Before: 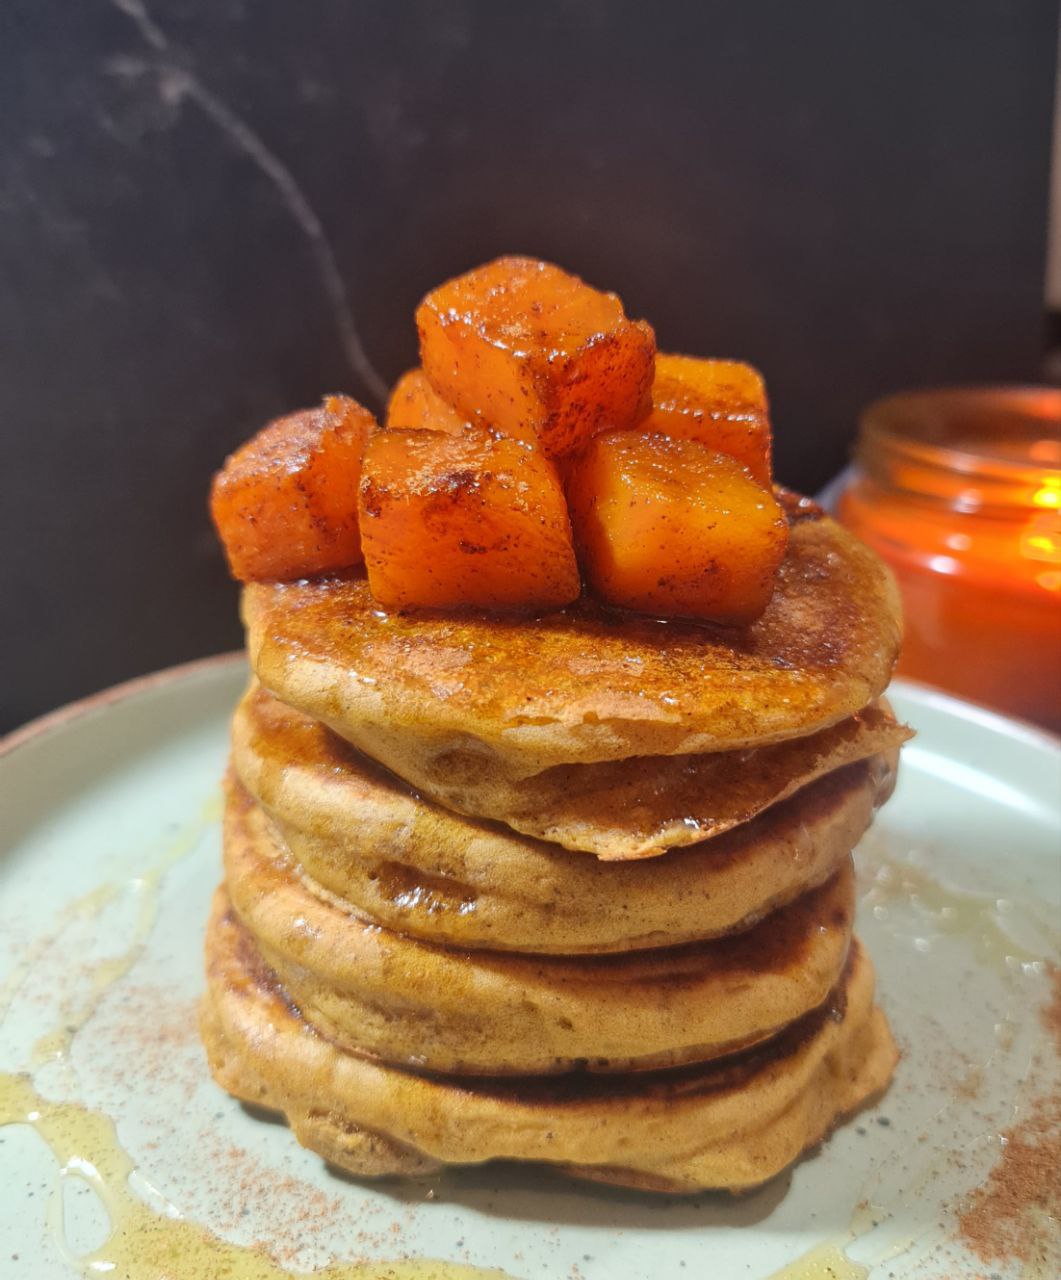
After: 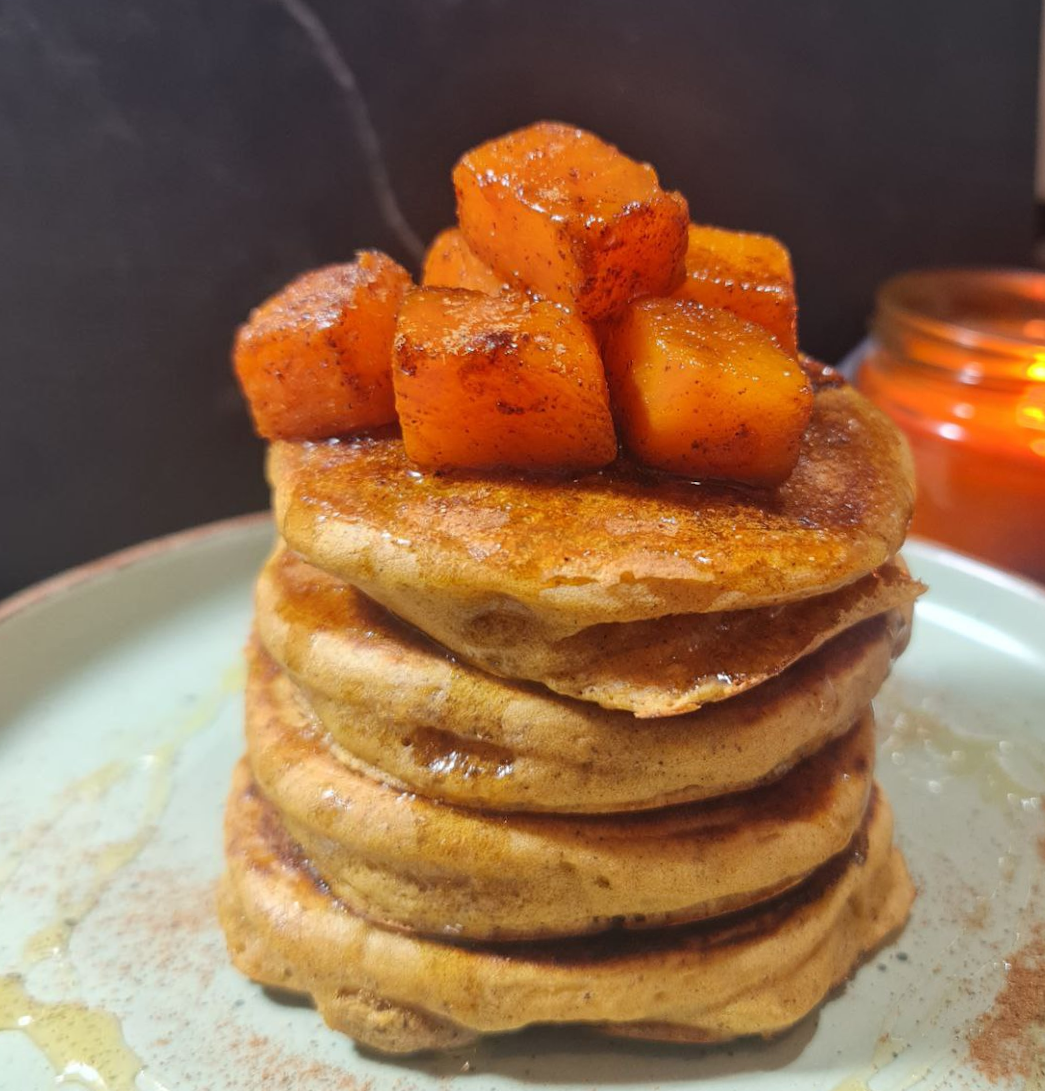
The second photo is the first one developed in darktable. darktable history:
rotate and perspective: rotation -0.013°, lens shift (vertical) -0.027, lens shift (horizontal) 0.178, crop left 0.016, crop right 0.989, crop top 0.082, crop bottom 0.918
crop and rotate: top 6.25%
